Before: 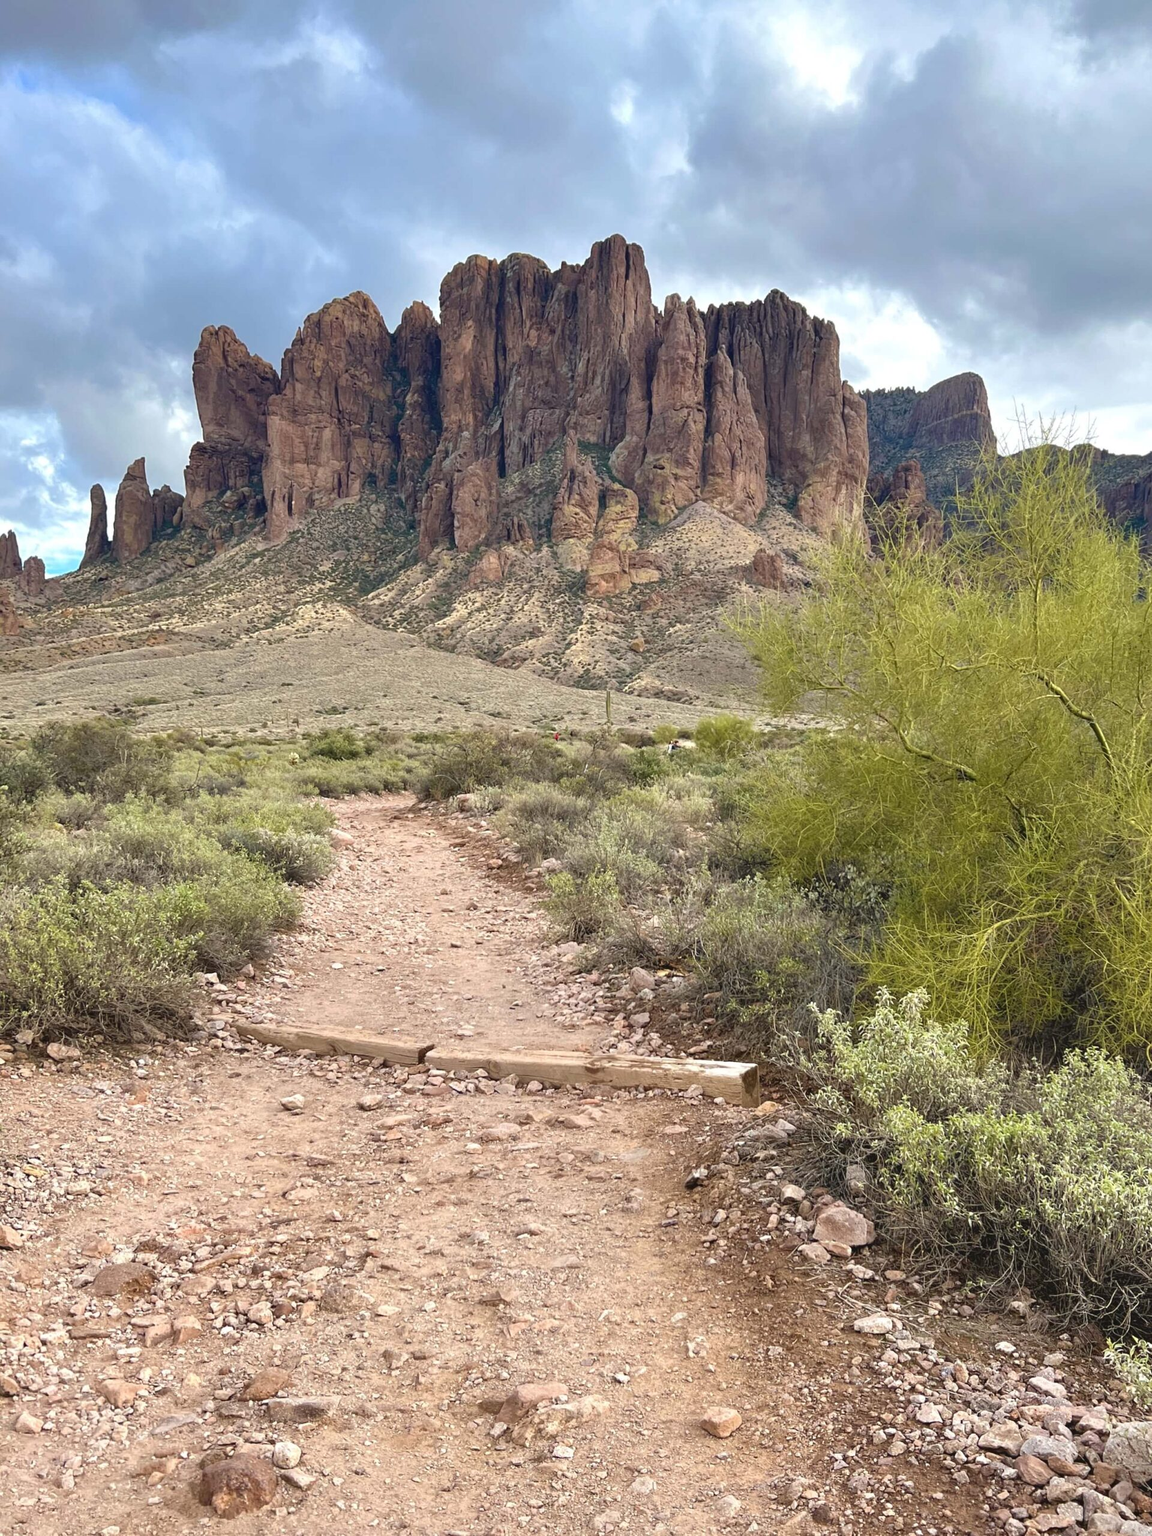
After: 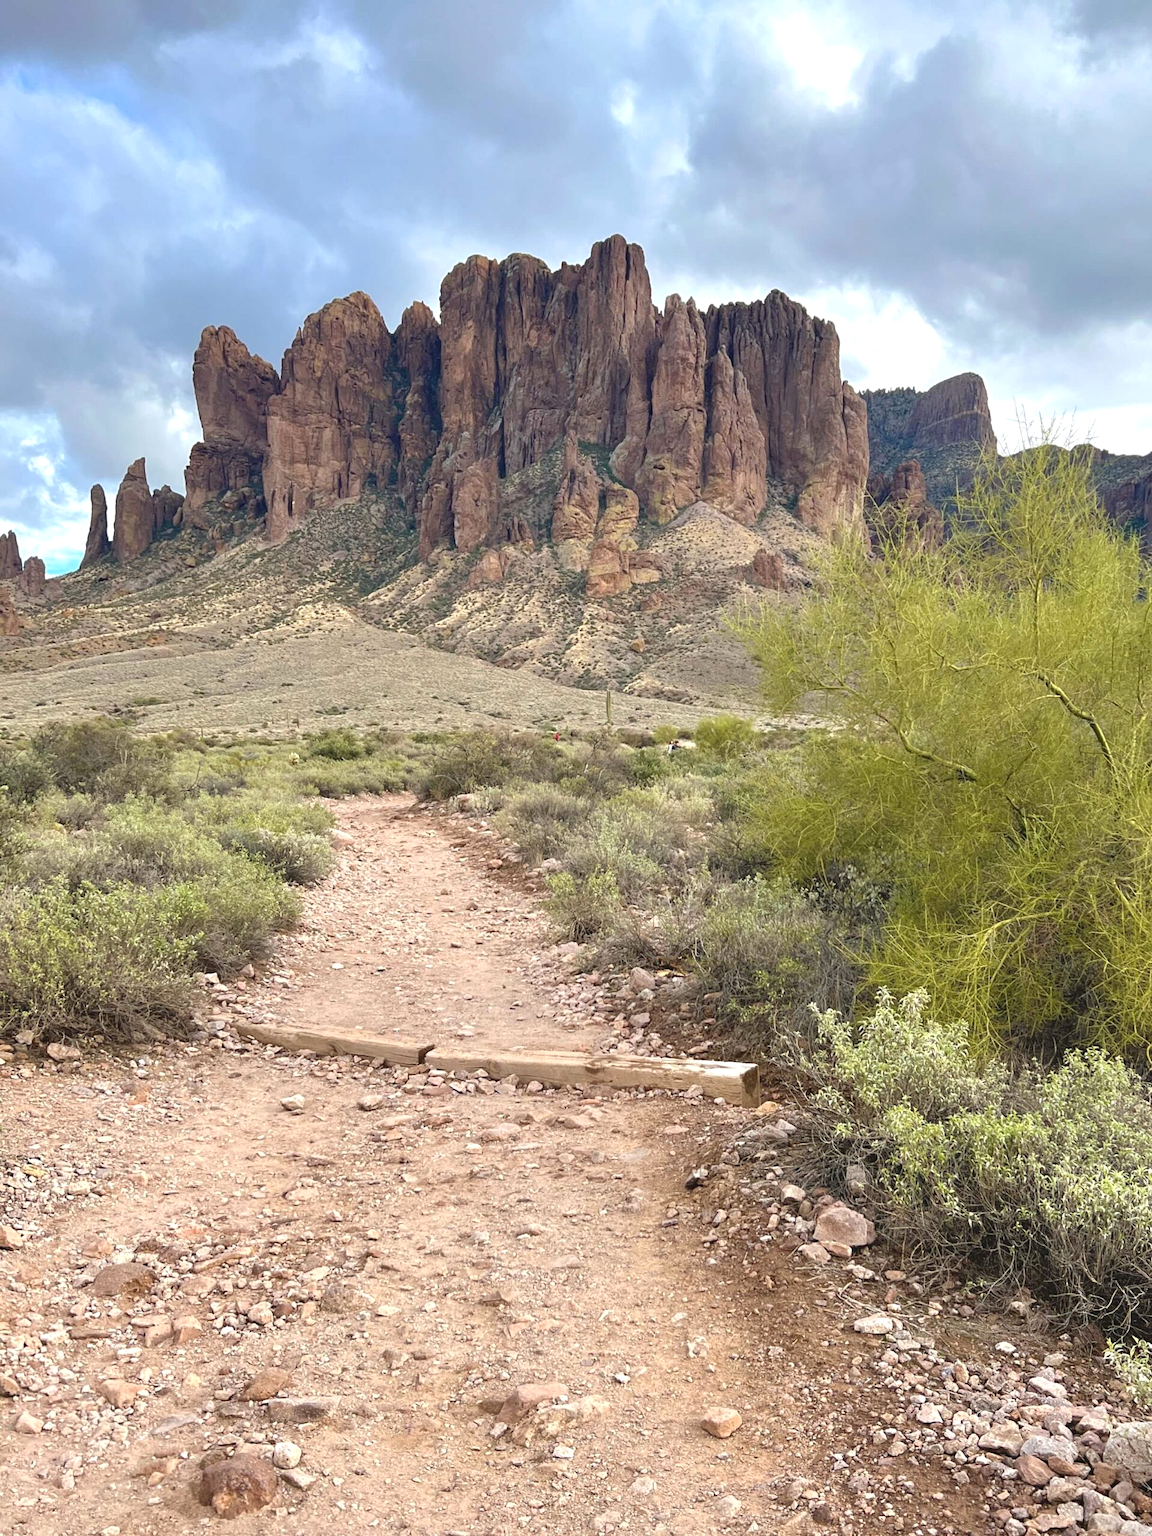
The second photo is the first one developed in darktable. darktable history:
local contrast: mode bilateral grid, contrast 100, coarseness 100, detail 91%, midtone range 0.2
exposure: exposure 0.207 EV, compensate highlight preservation false
